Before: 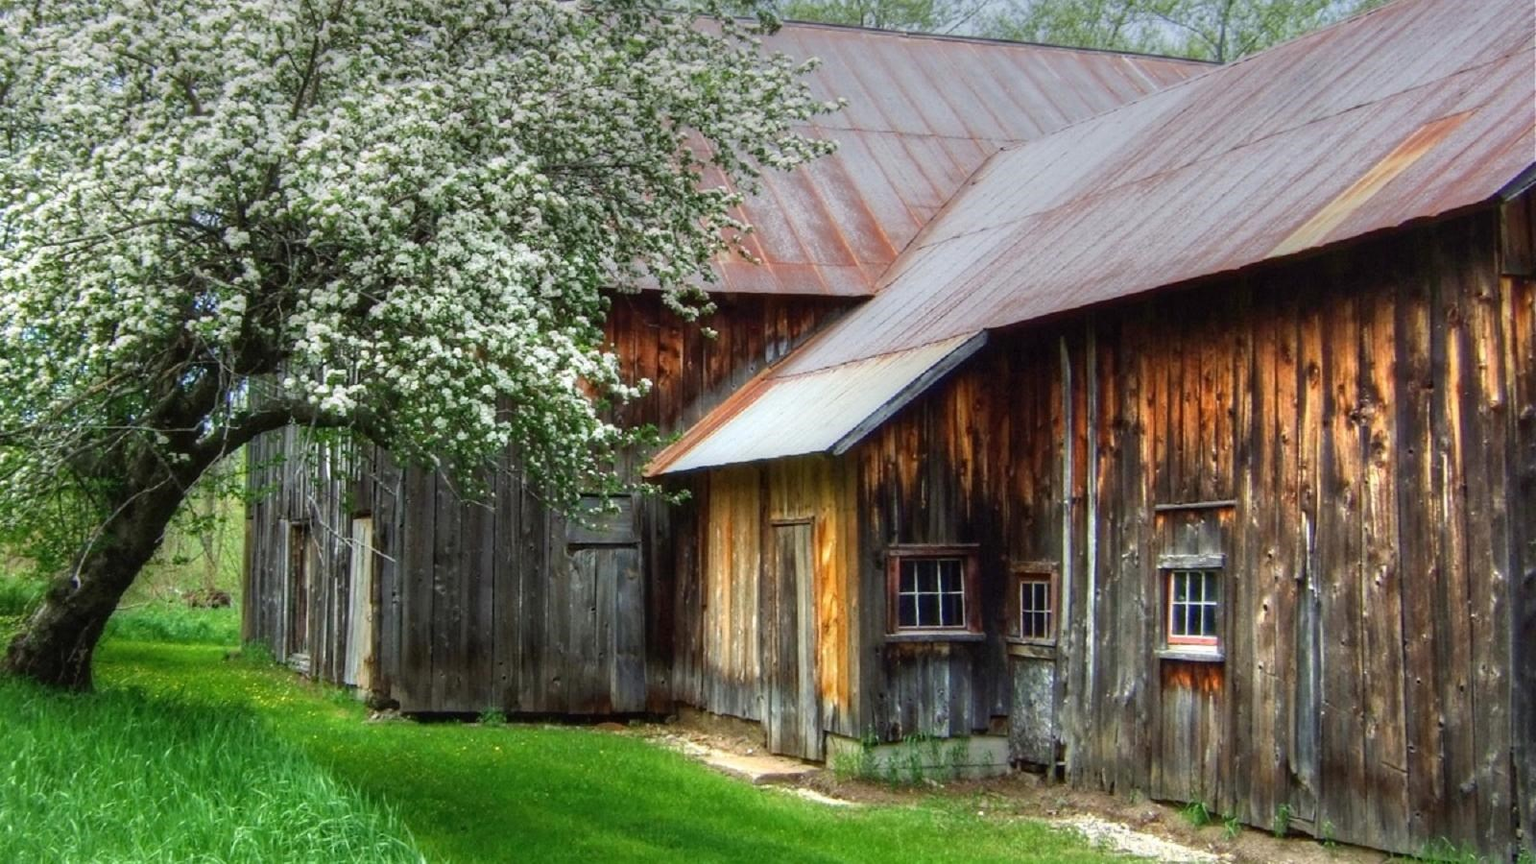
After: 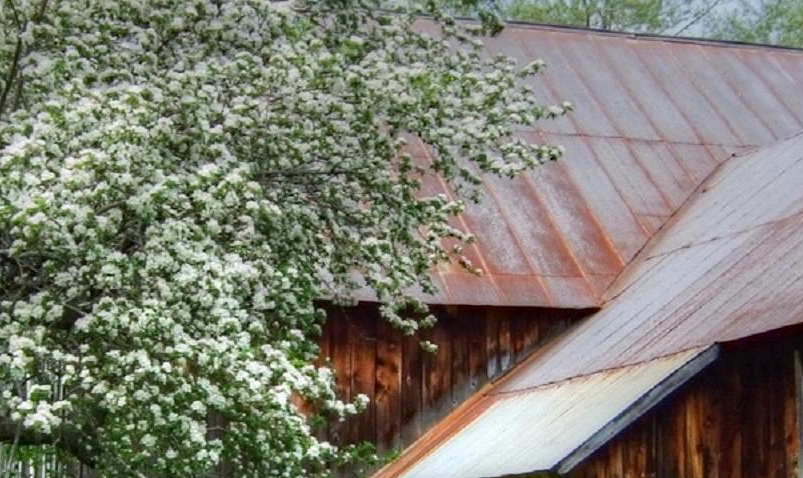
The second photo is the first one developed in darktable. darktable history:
crop: left 19.429%, right 30.361%, bottom 46.85%
haze removal: compatibility mode true, adaptive false
